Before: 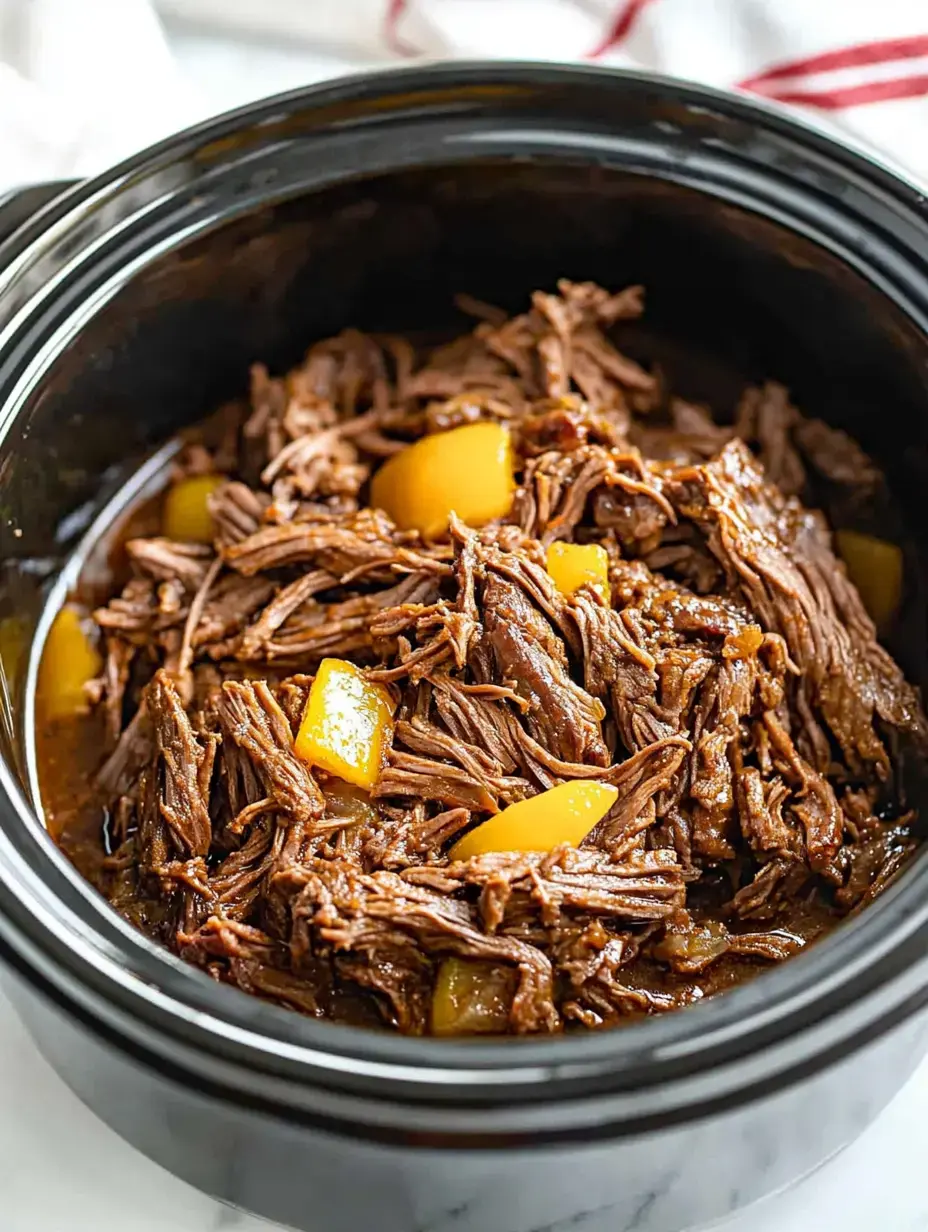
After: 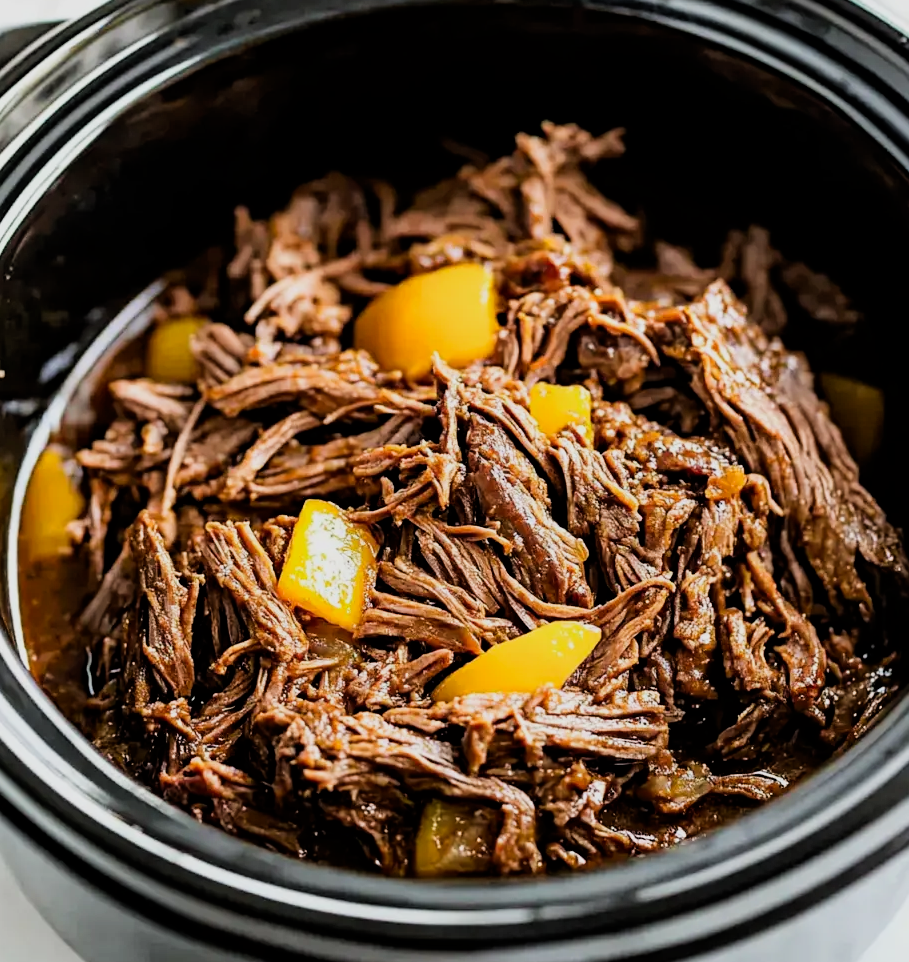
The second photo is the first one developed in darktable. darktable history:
crop and rotate: left 1.854%, top 12.976%, right 0.13%, bottom 8.863%
filmic rgb: black relative exposure -5.06 EV, white relative exposure 3.99 EV, threshold 3 EV, hardness 2.9, contrast 1.3, highlights saturation mix -29.61%, enable highlight reconstruction true
contrast brightness saturation: contrast 0.04, saturation 0.066
